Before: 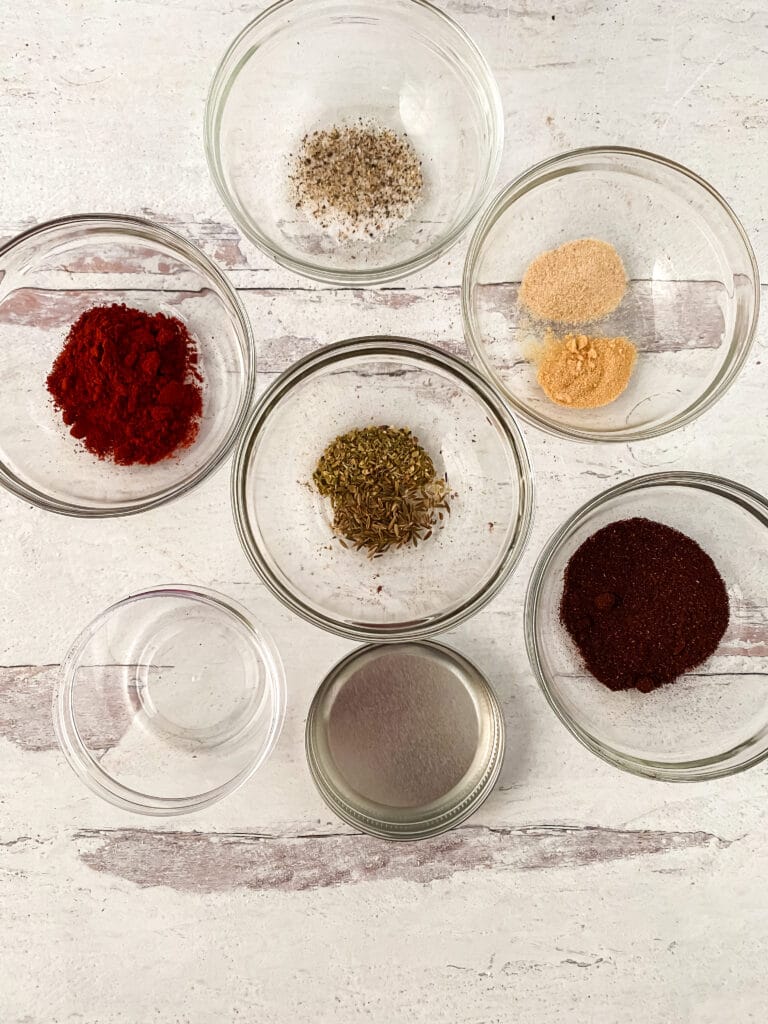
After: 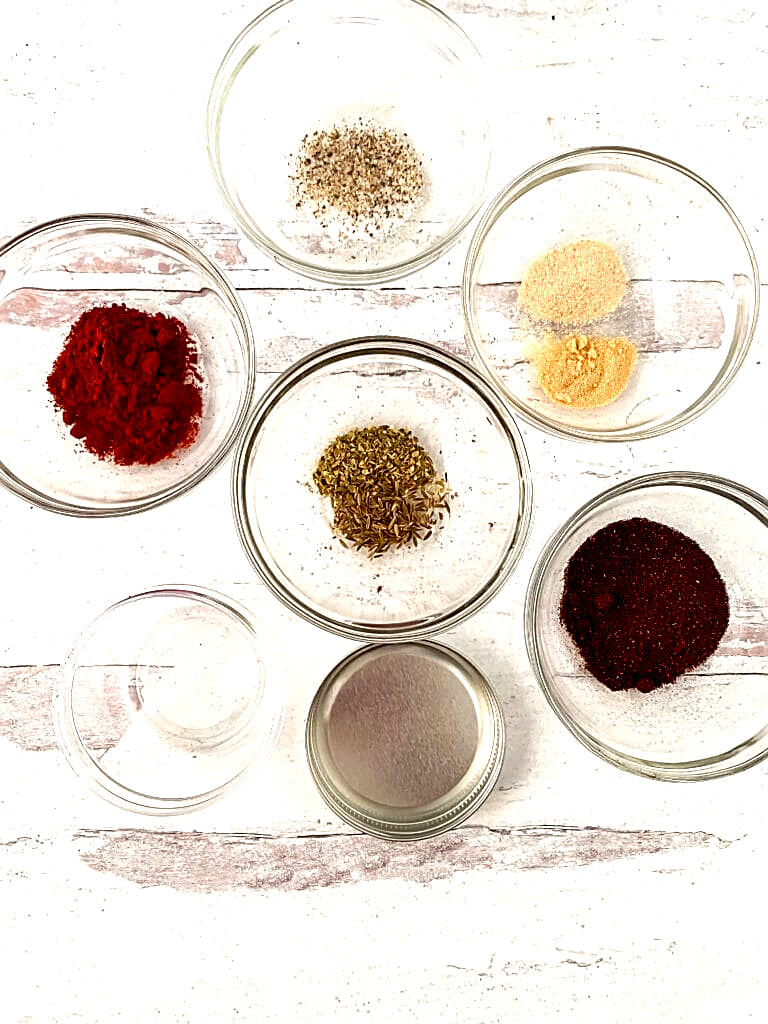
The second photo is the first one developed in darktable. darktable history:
exposure: black level correction 0.012, exposure 0.7 EV, compensate exposure bias true, compensate highlight preservation false
sharpen: amount 0.55
